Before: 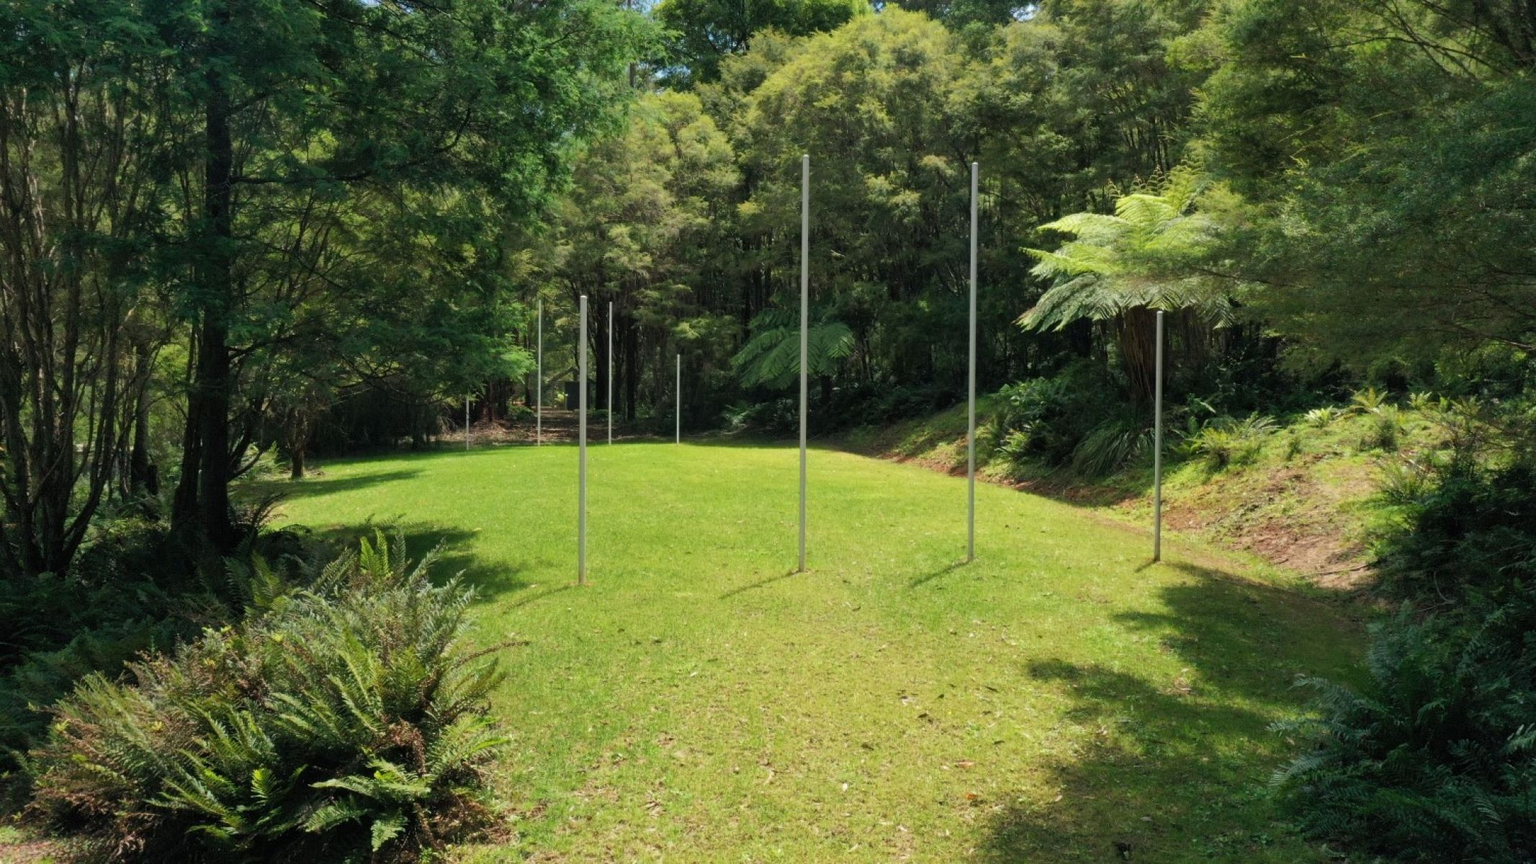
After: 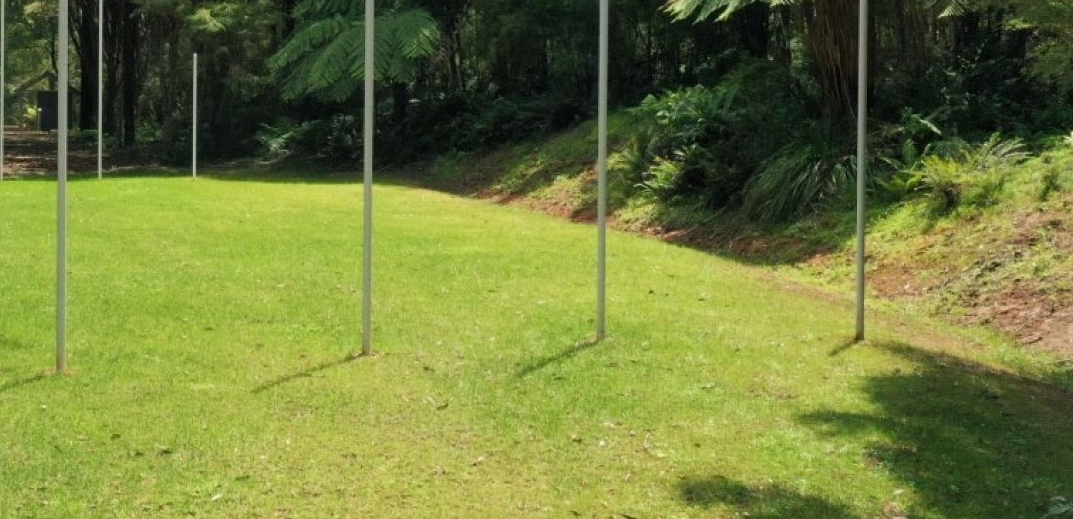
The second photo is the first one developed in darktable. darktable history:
crop: left 35.03%, top 36.625%, right 14.663%, bottom 20.057%
white balance: emerald 1
